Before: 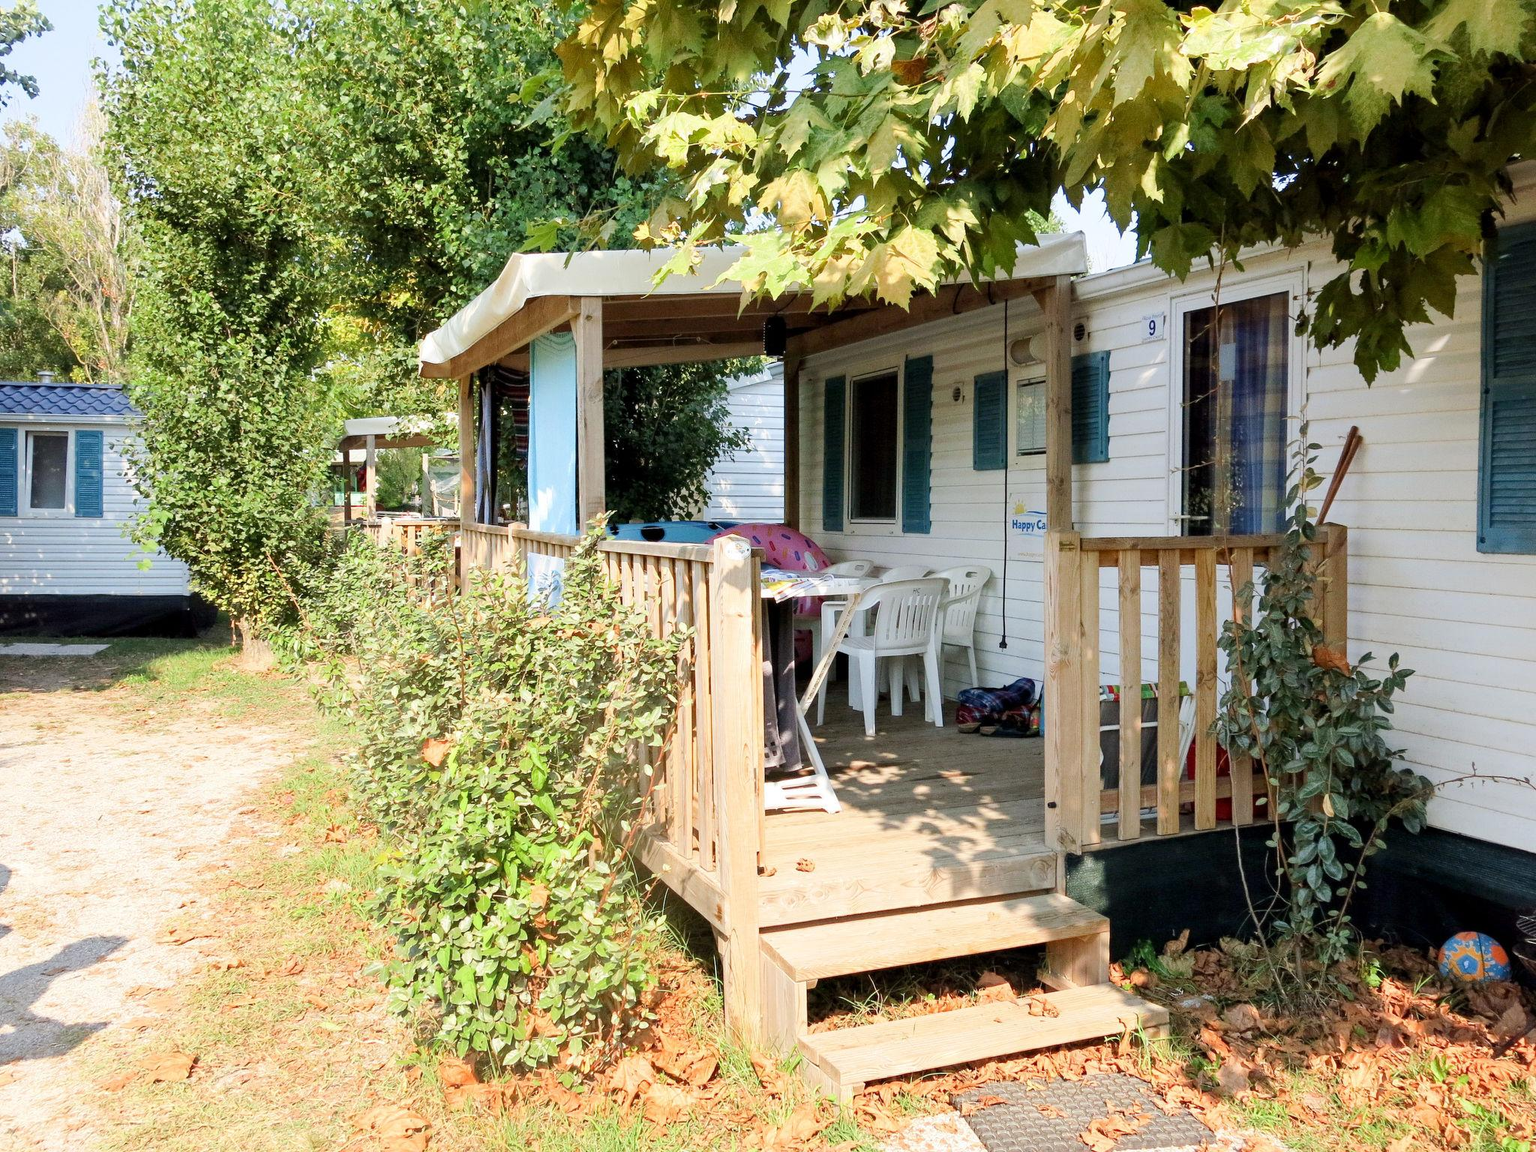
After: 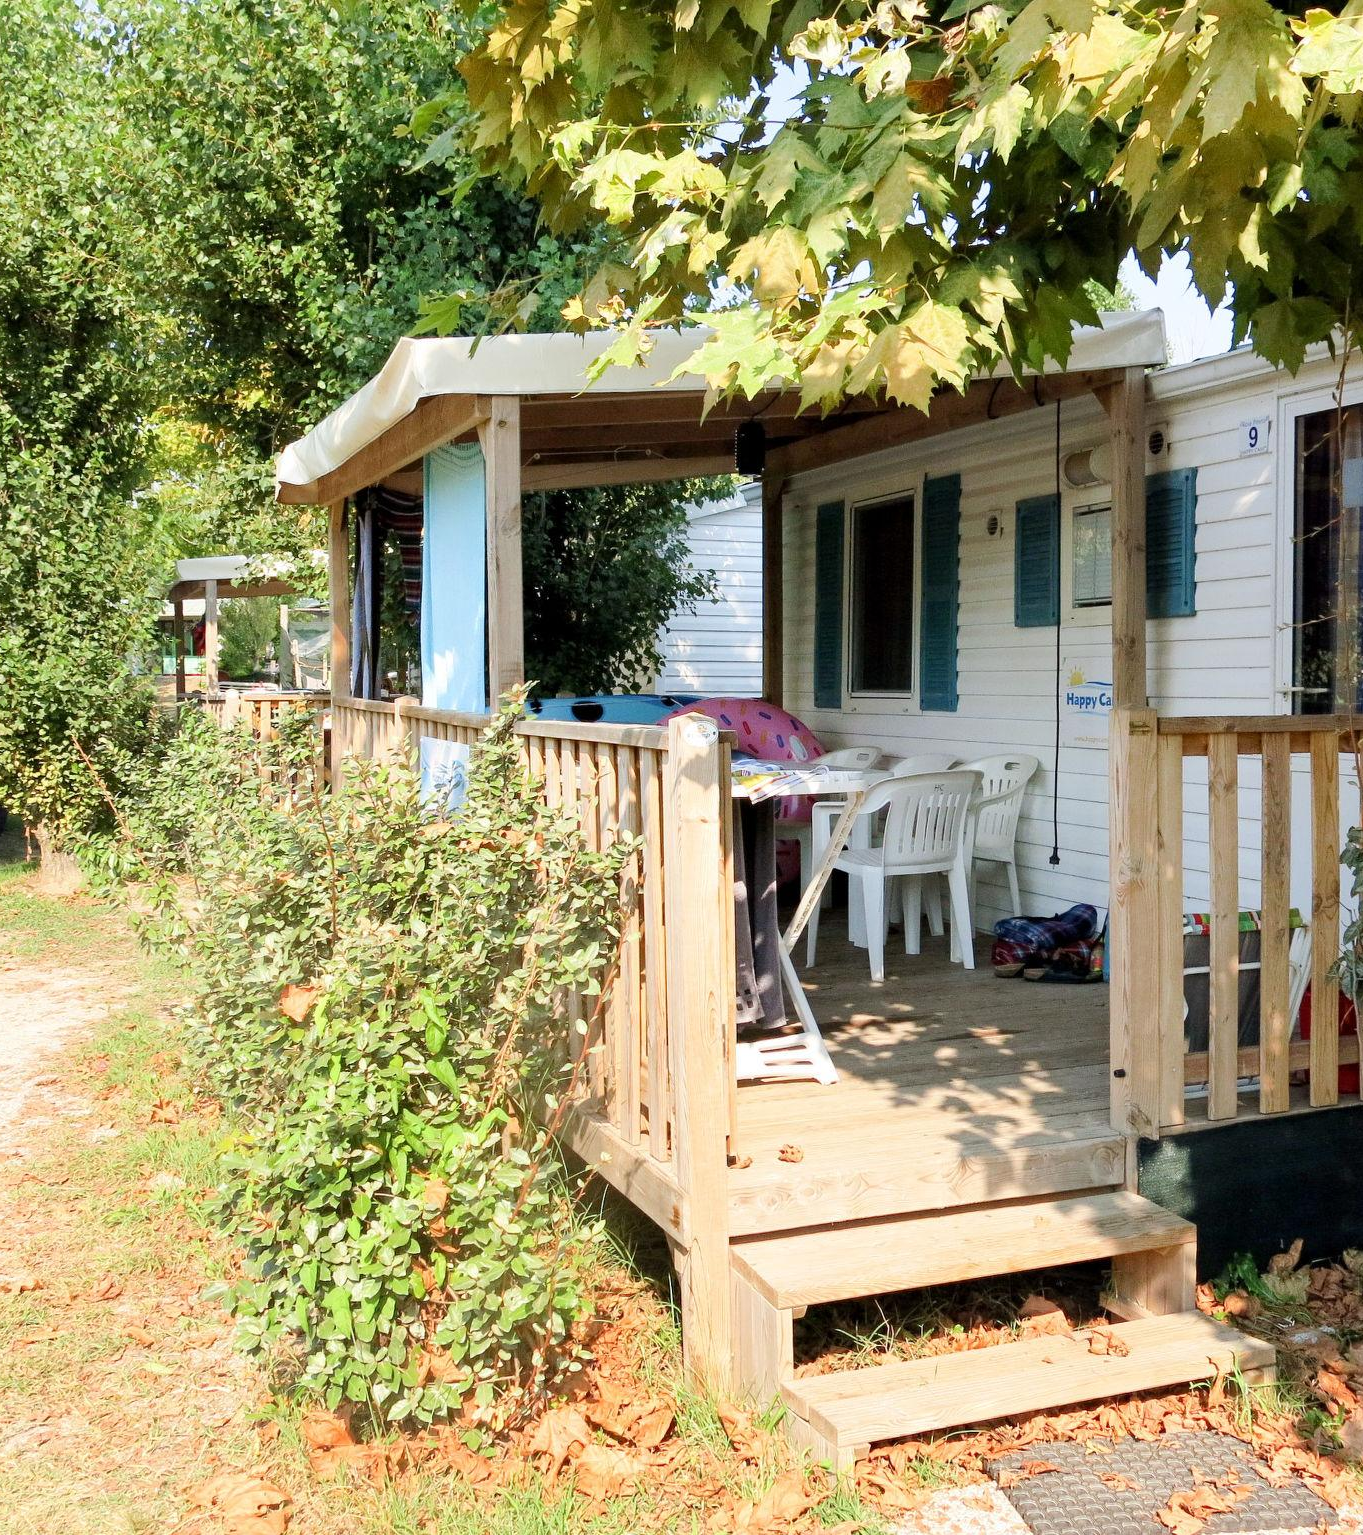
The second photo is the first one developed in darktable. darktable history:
crop and rotate: left 13.844%, right 19.583%
